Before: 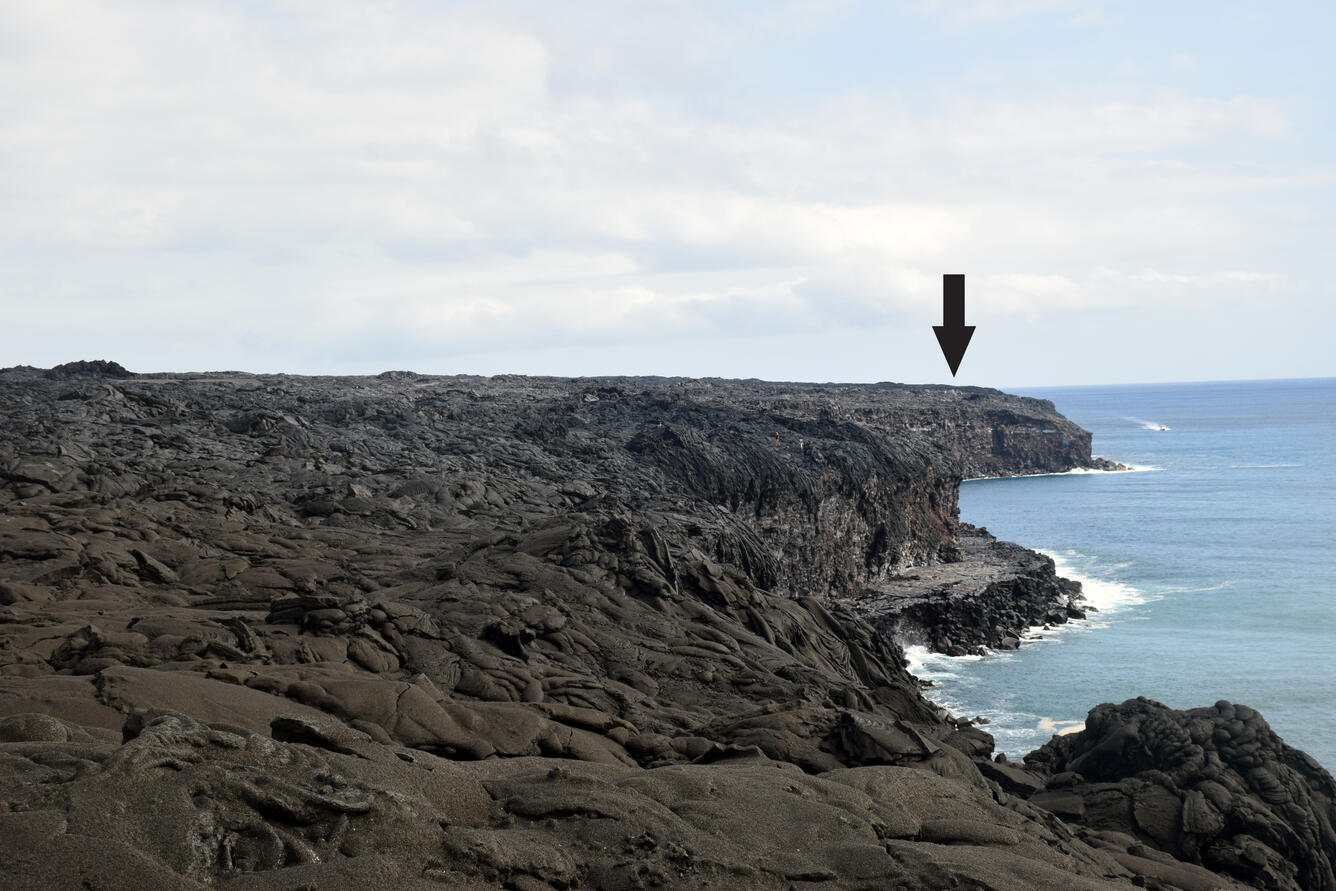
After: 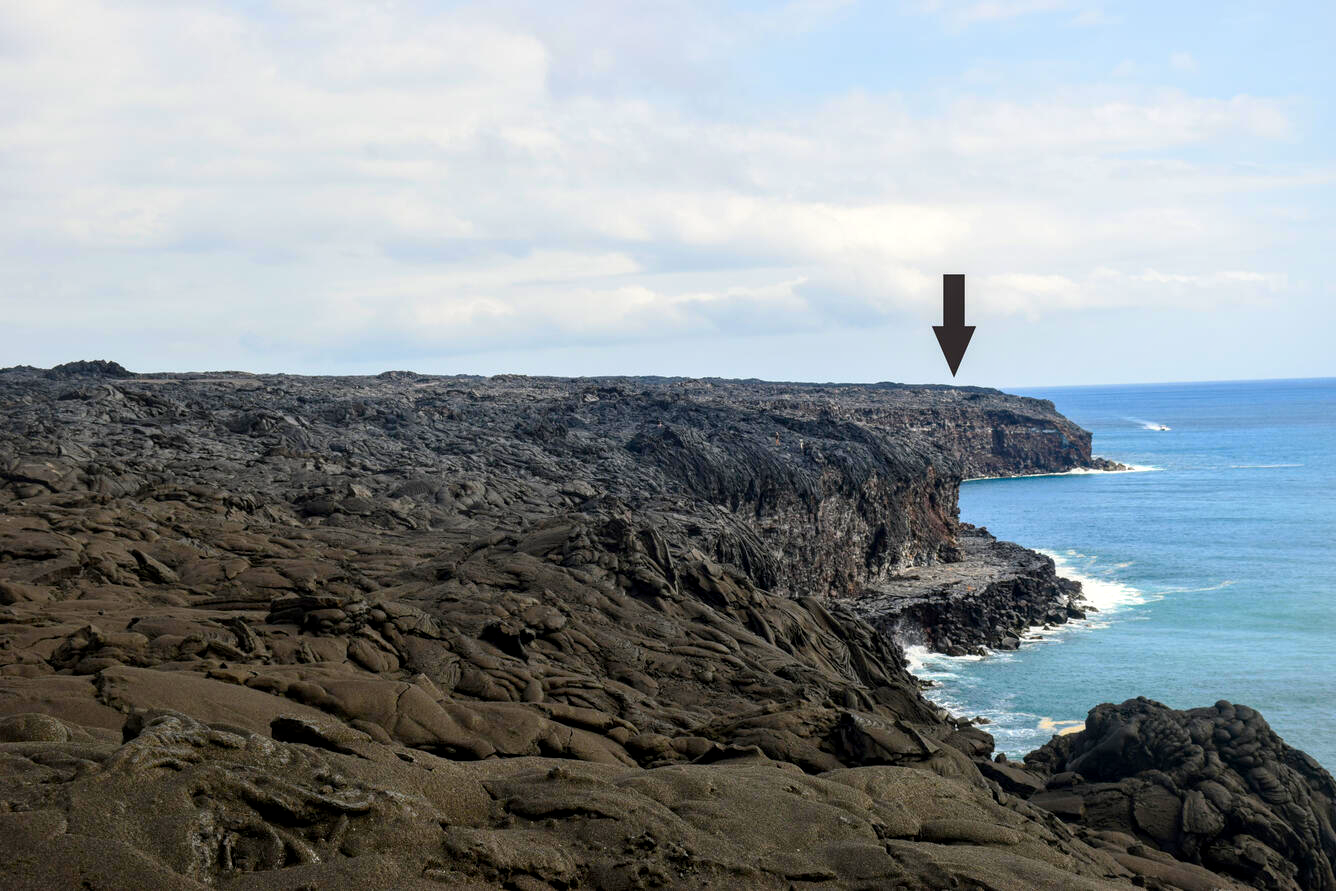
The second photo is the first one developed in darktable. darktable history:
local contrast: on, module defaults
color balance rgb: shadows lift › luminance -9.19%, linear chroma grading › global chroma 20.382%, perceptual saturation grading › global saturation 30.588%, global vibrance 20%
